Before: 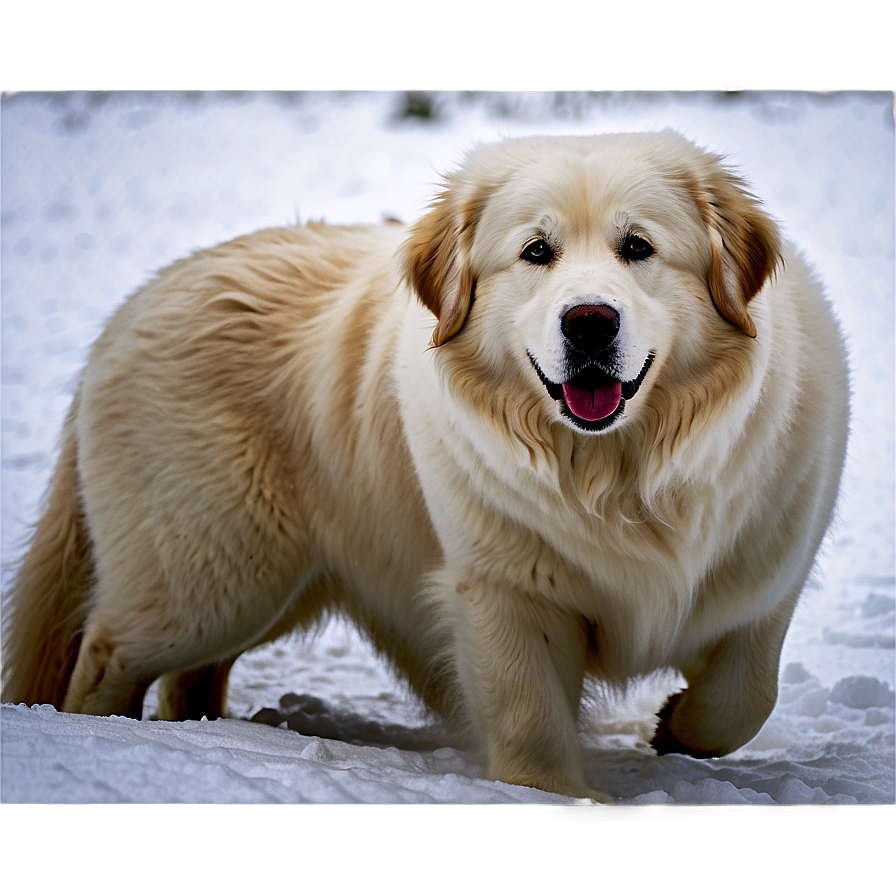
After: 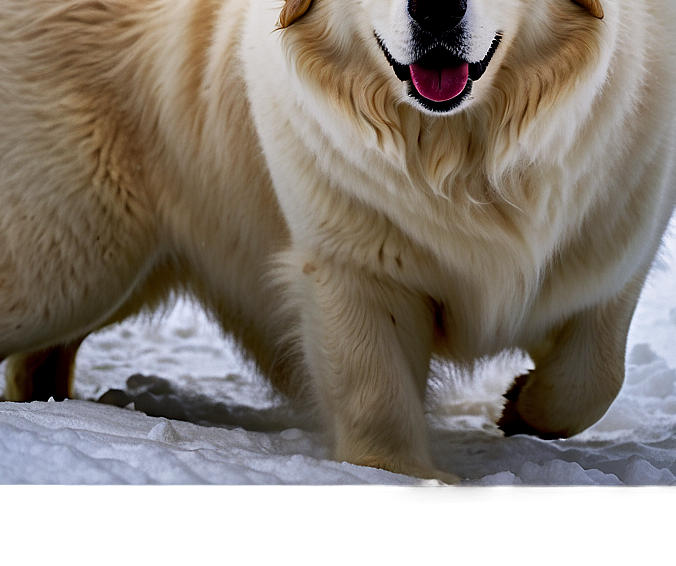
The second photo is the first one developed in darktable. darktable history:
crop and rotate: left 17.175%, top 35.696%, right 7.285%, bottom 1.031%
